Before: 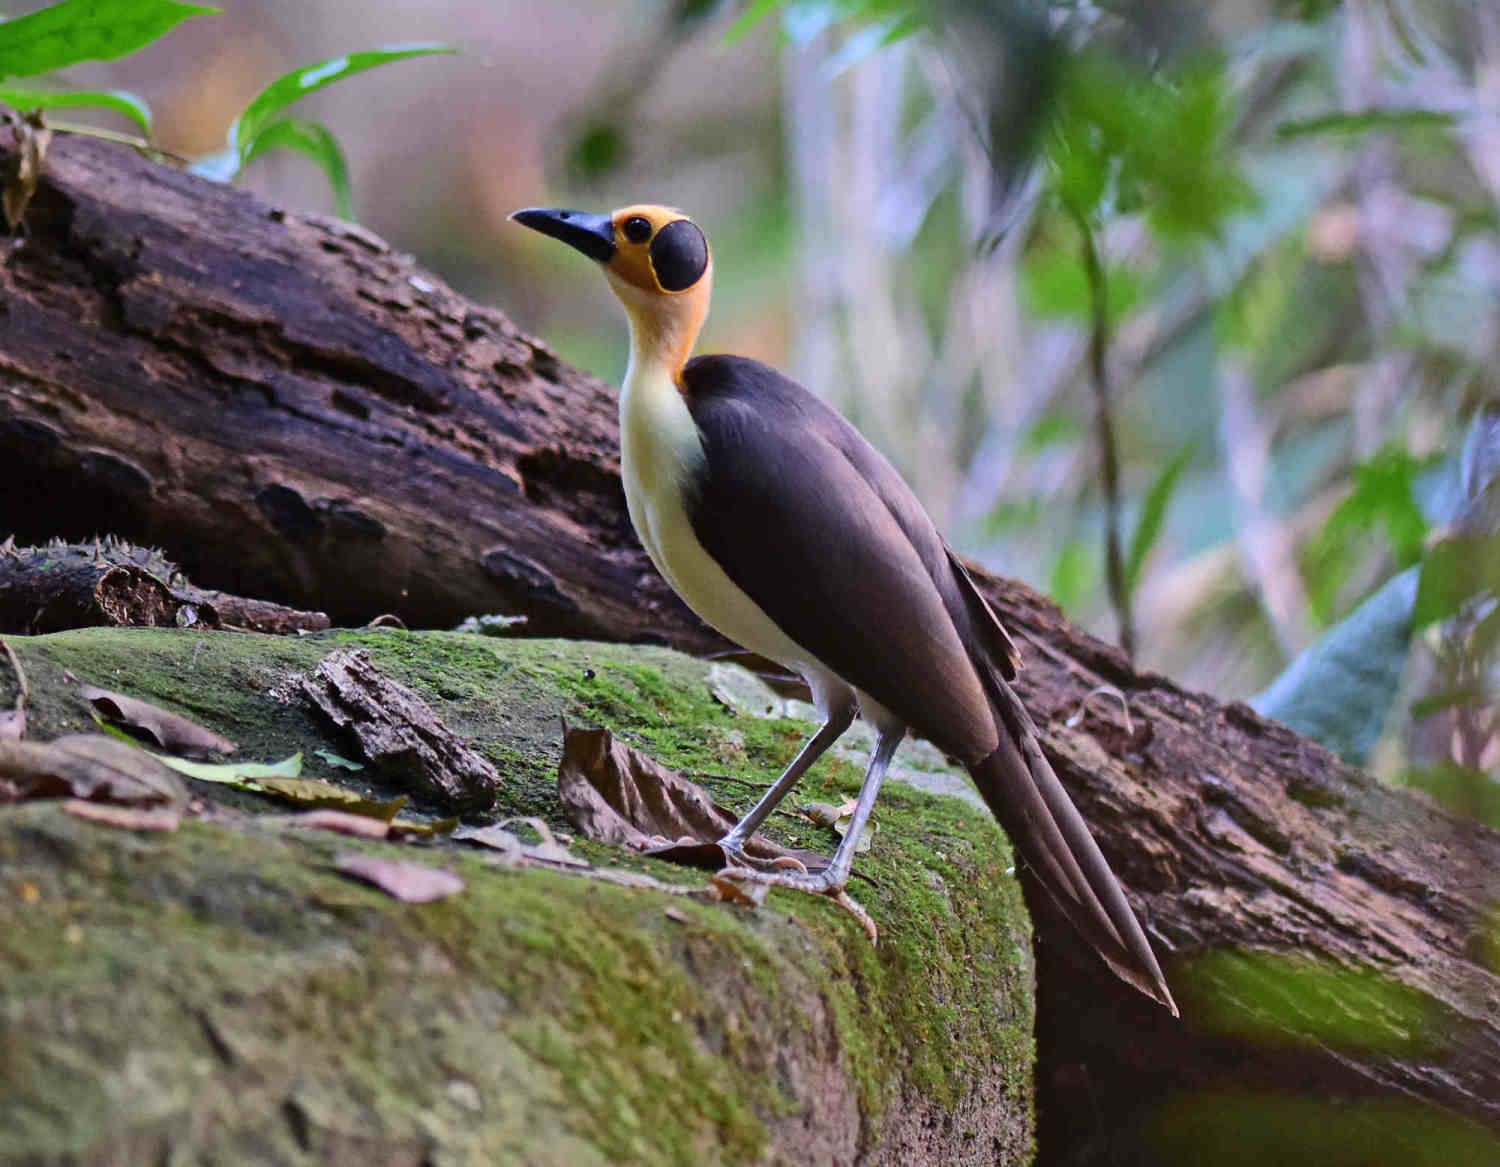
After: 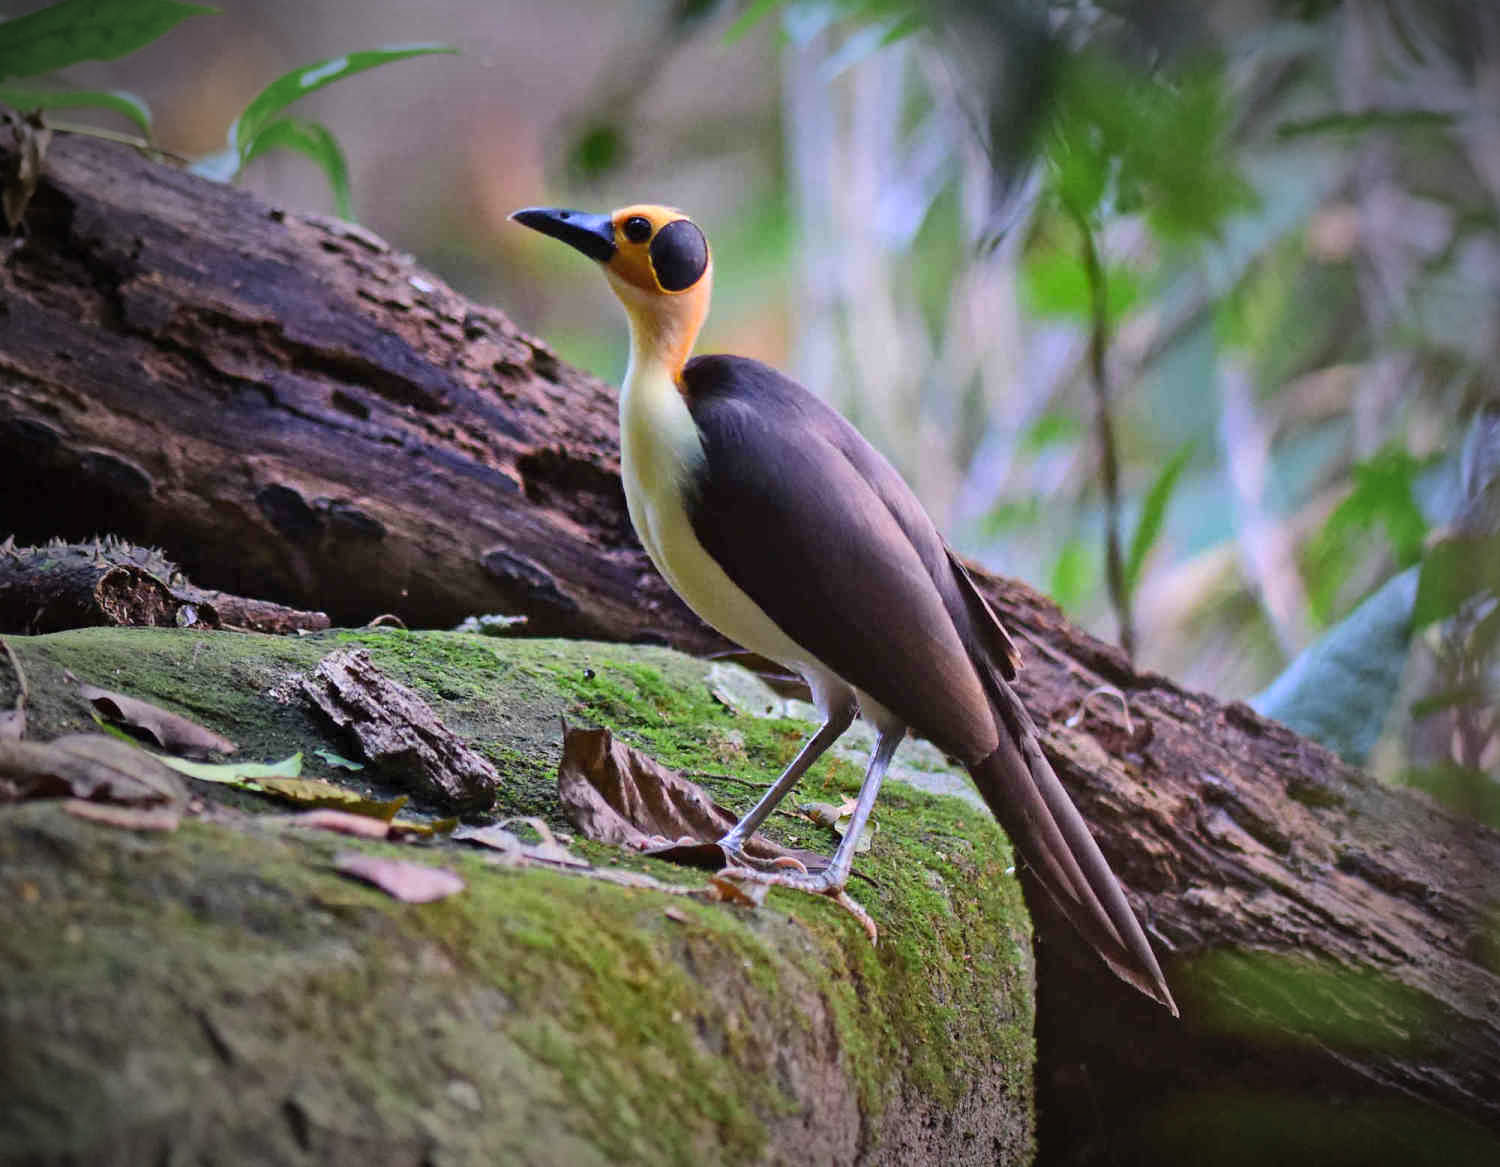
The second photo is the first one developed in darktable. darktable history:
vignetting: fall-off start 67.5%, fall-off radius 67.23%, brightness -0.813, automatic ratio true
contrast brightness saturation: contrast 0.03, brightness 0.06, saturation 0.13
